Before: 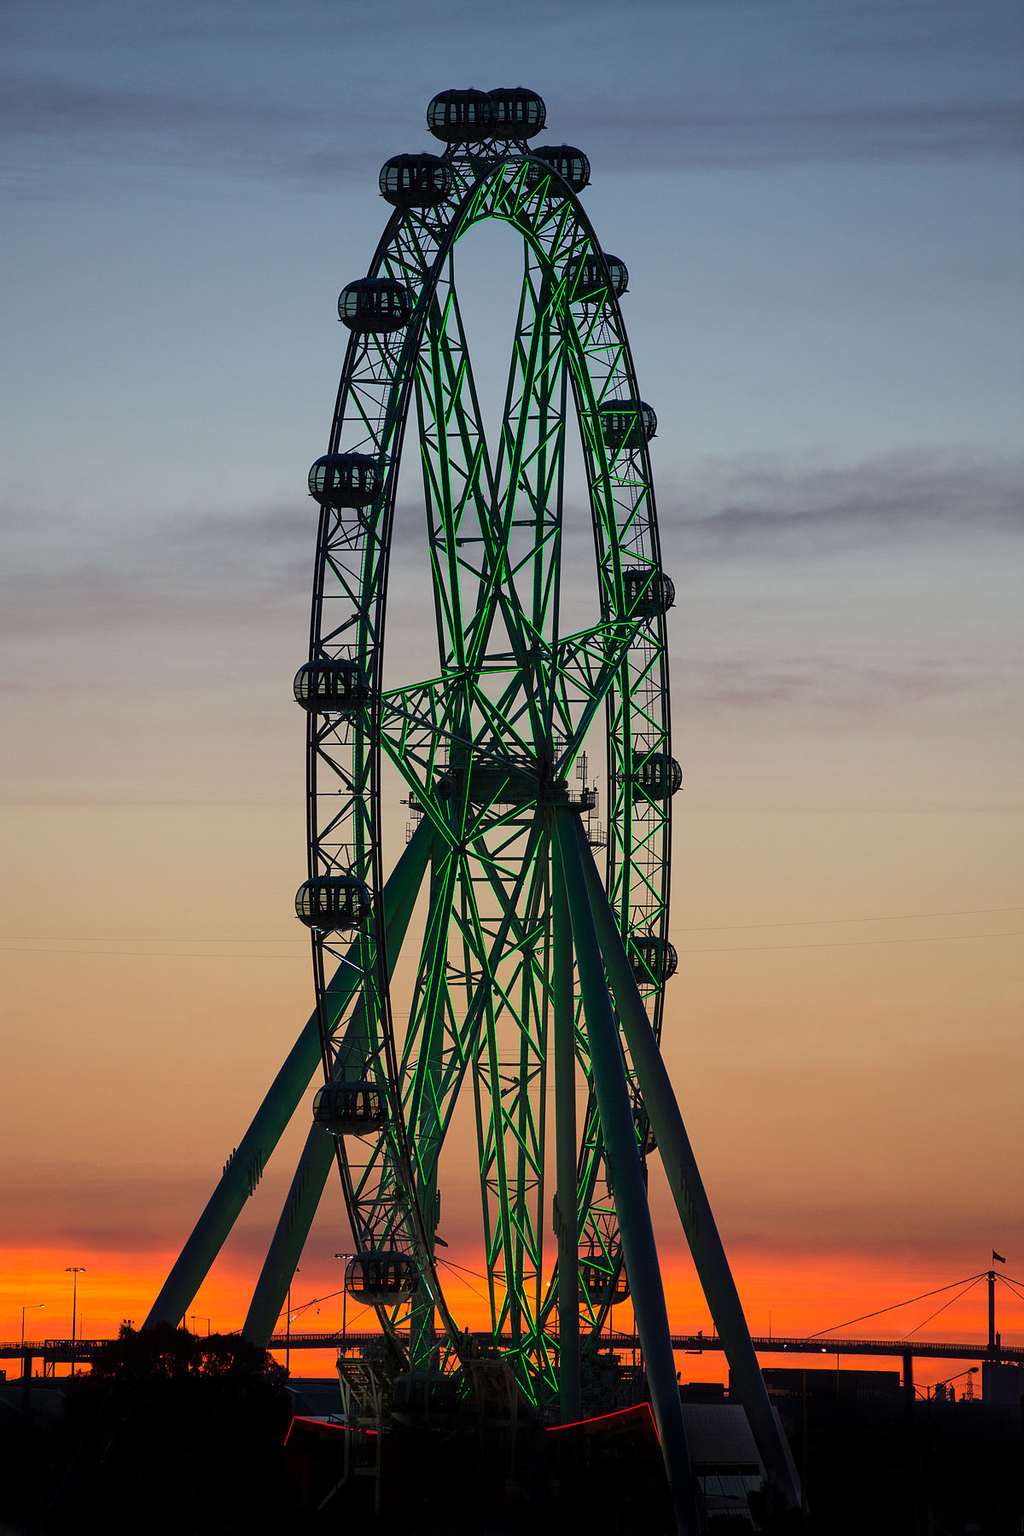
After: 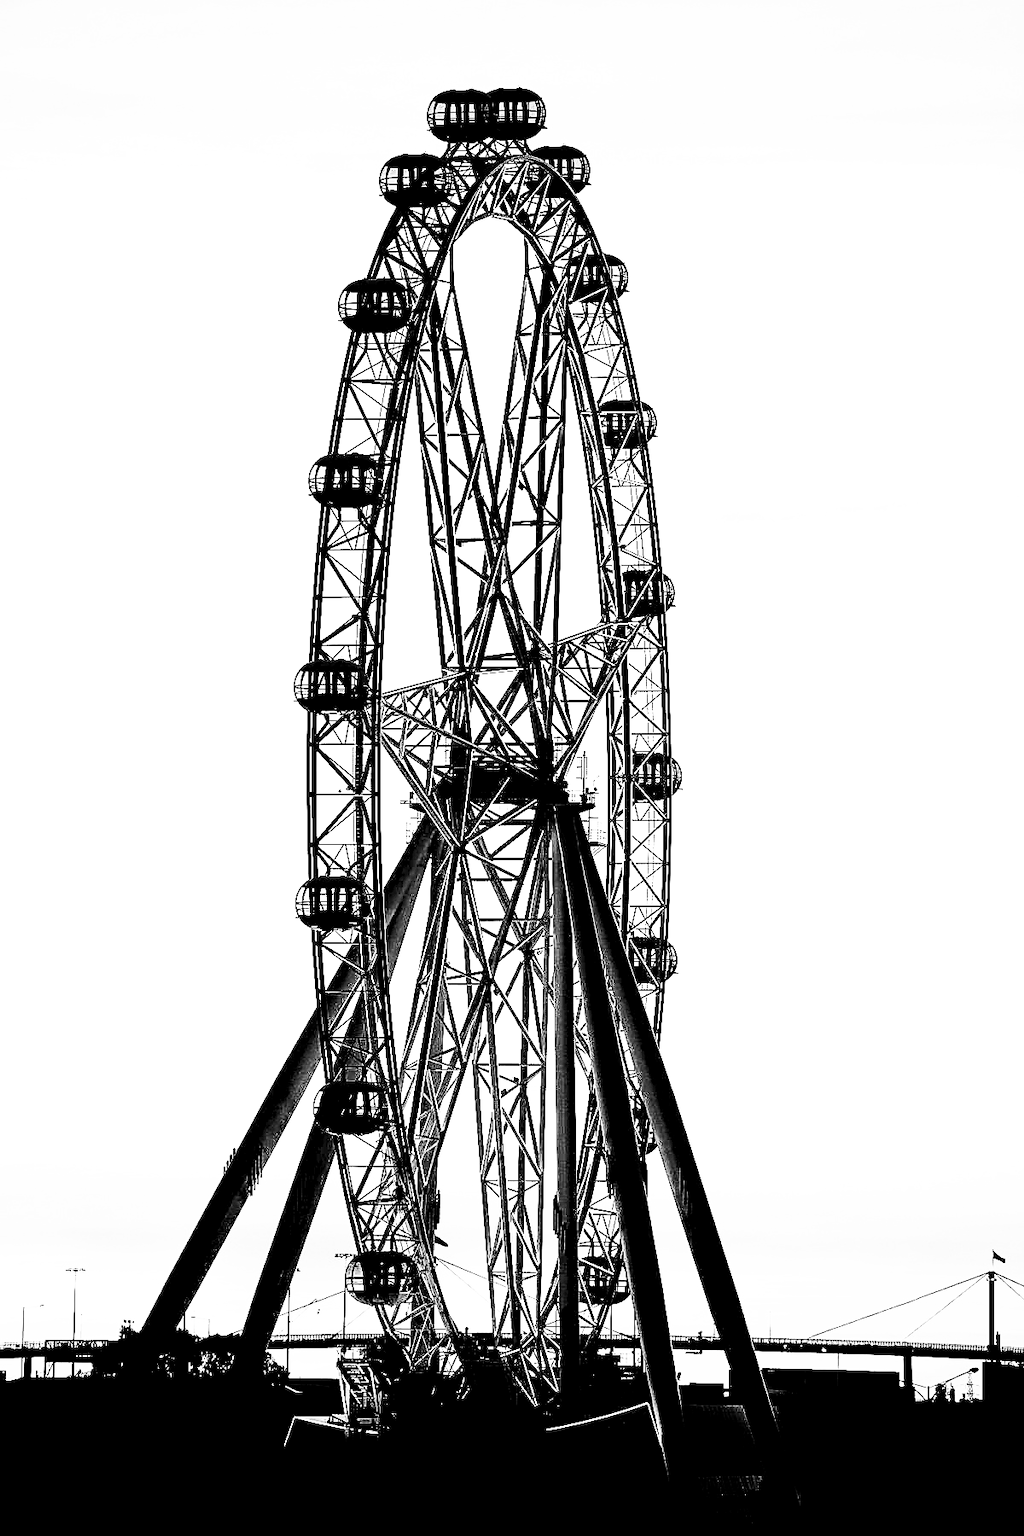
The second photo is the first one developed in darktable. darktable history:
sharpen: on, module defaults
base curve: curves: ch0 [(0, 0) (0.012, 0.01) (0.073, 0.168) (0.31, 0.711) (0.645, 0.957) (1, 1)], preserve colors none
contrast brightness saturation: contrast 0.53, brightness 0.47, saturation -1
exposure: black level correction 0.016, exposure 1.774 EV, compensate highlight preservation false
